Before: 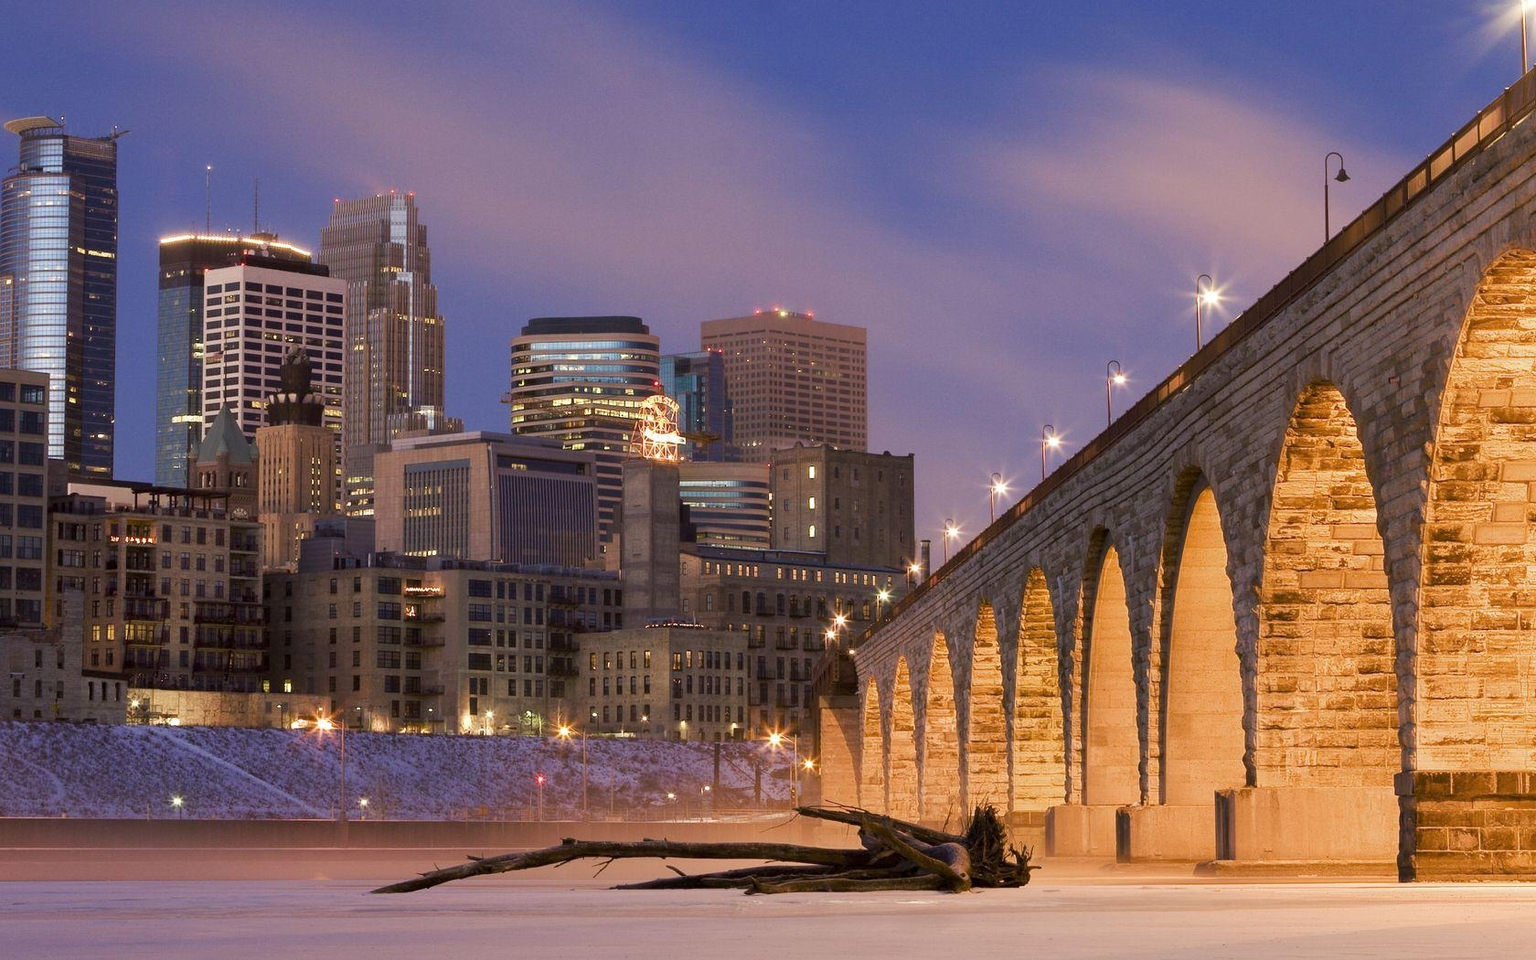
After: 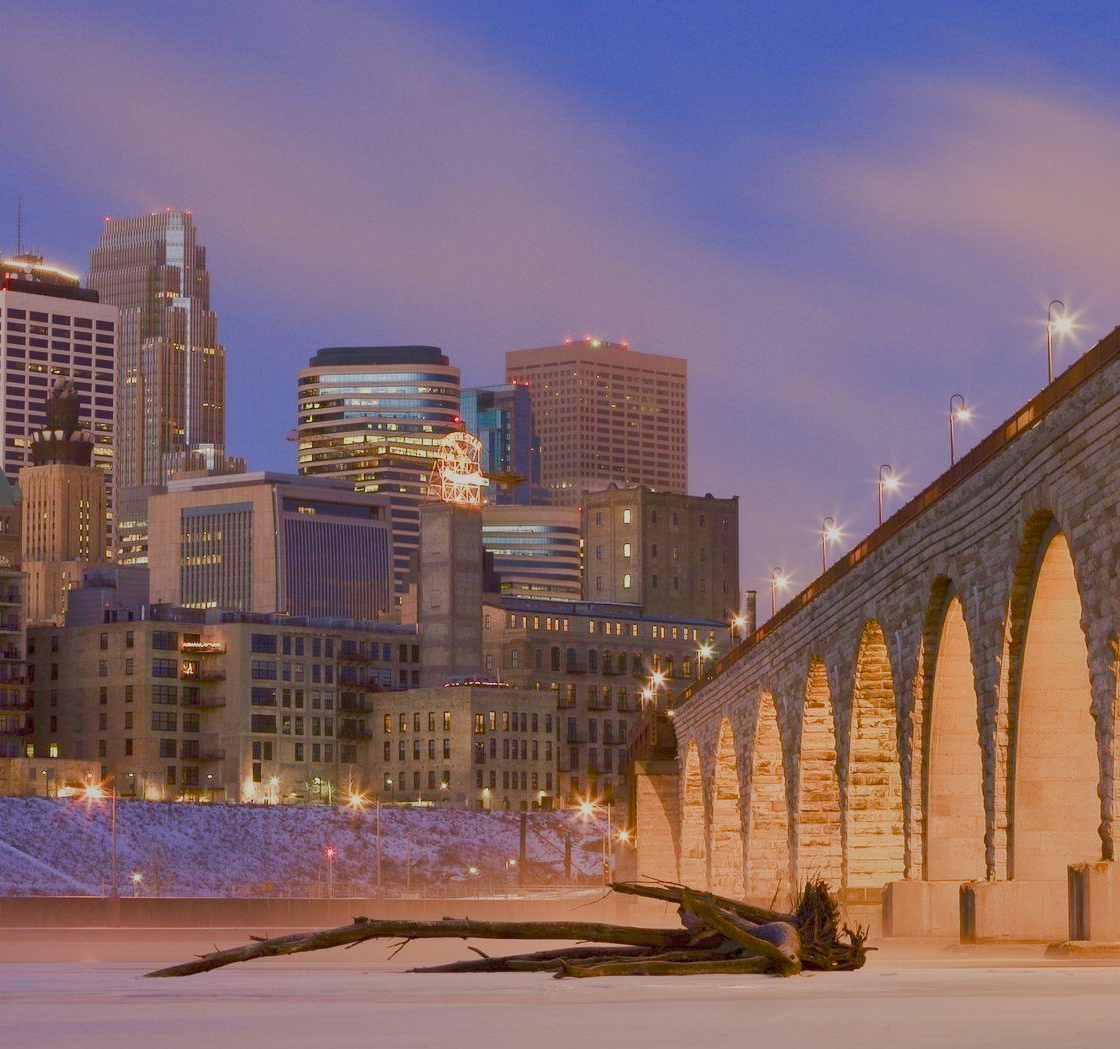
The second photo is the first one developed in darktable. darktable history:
crop and rotate: left 15.546%, right 17.787%
color balance rgb: shadows lift › chroma 1%, shadows lift › hue 113°, highlights gain › chroma 0.2%, highlights gain › hue 333°, perceptual saturation grading › global saturation 20%, perceptual saturation grading › highlights -50%, perceptual saturation grading › shadows 25%, contrast -30%
tone equalizer: -8 EV -0.417 EV, -7 EV -0.389 EV, -6 EV -0.333 EV, -5 EV -0.222 EV, -3 EV 0.222 EV, -2 EV 0.333 EV, -1 EV 0.389 EV, +0 EV 0.417 EV, edges refinement/feathering 500, mask exposure compensation -1.57 EV, preserve details no
shadows and highlights: shadows 40, highlights -60
